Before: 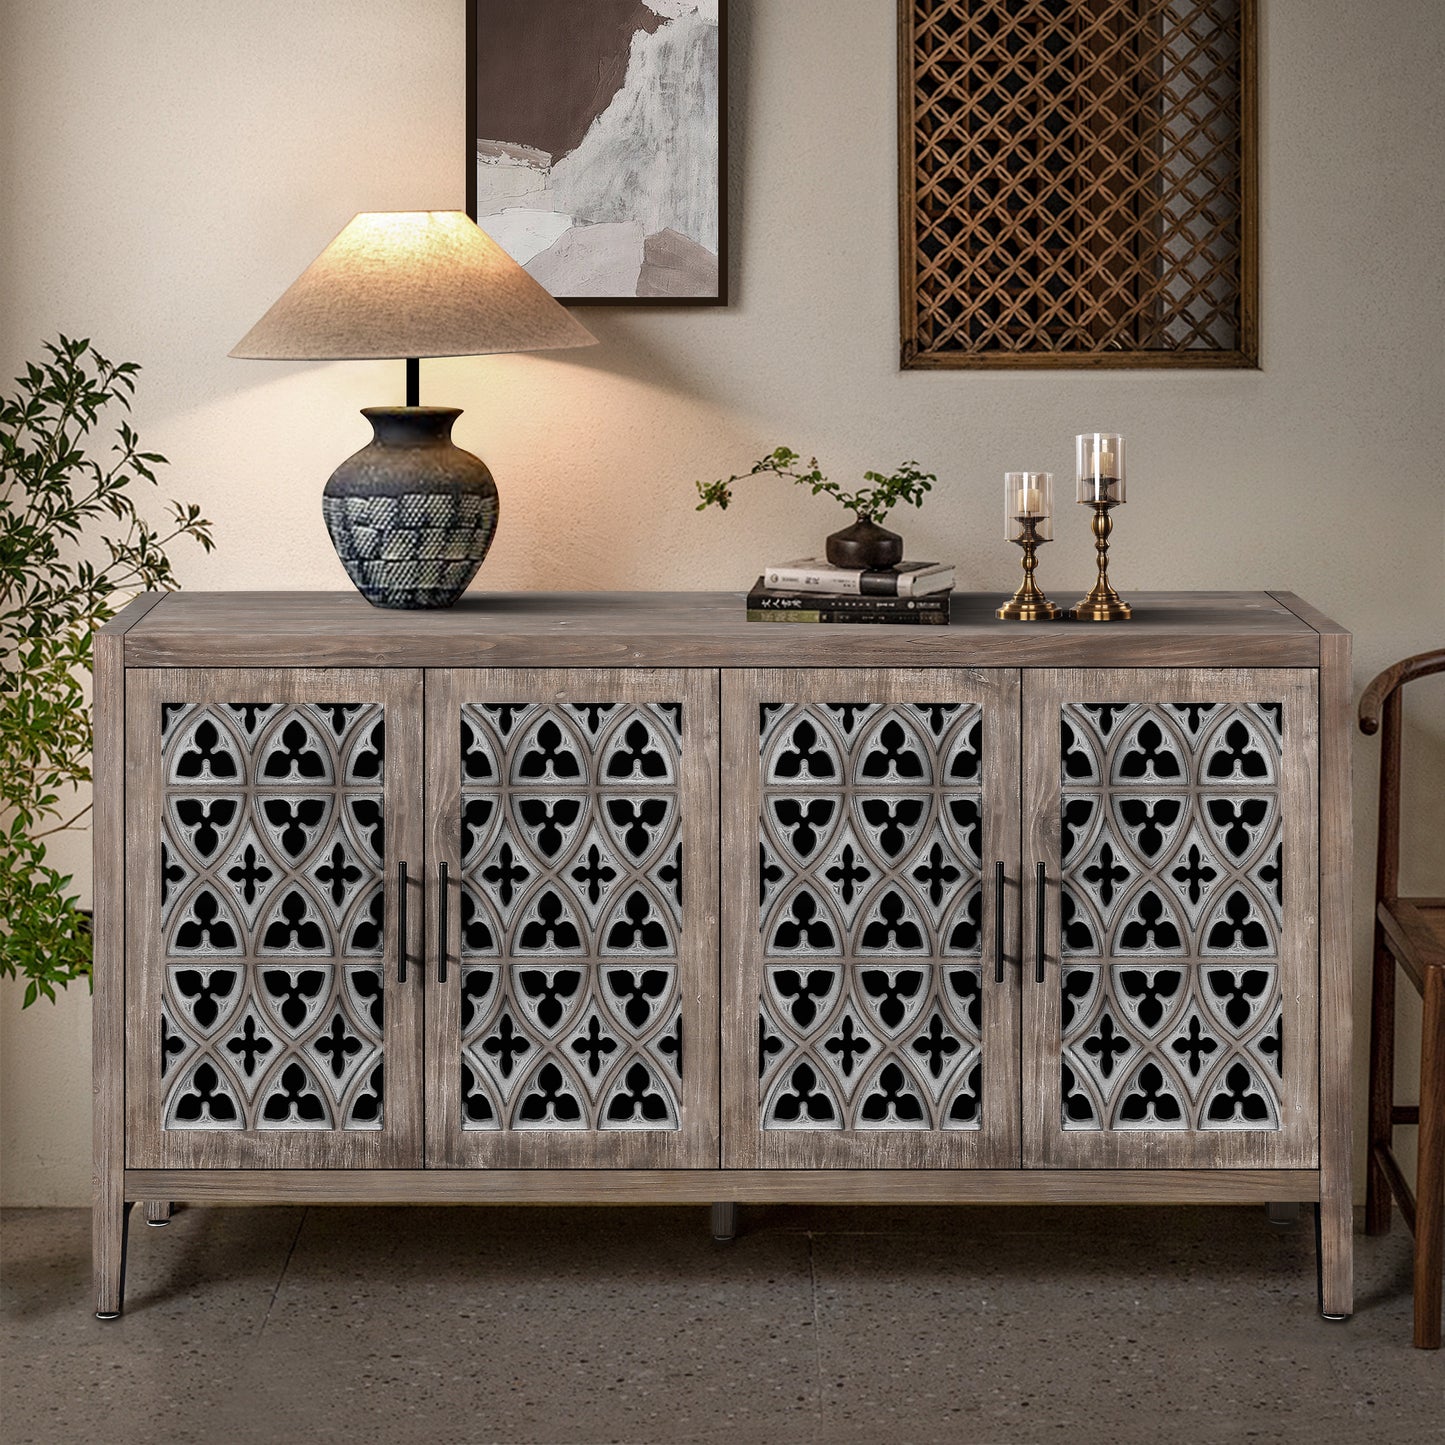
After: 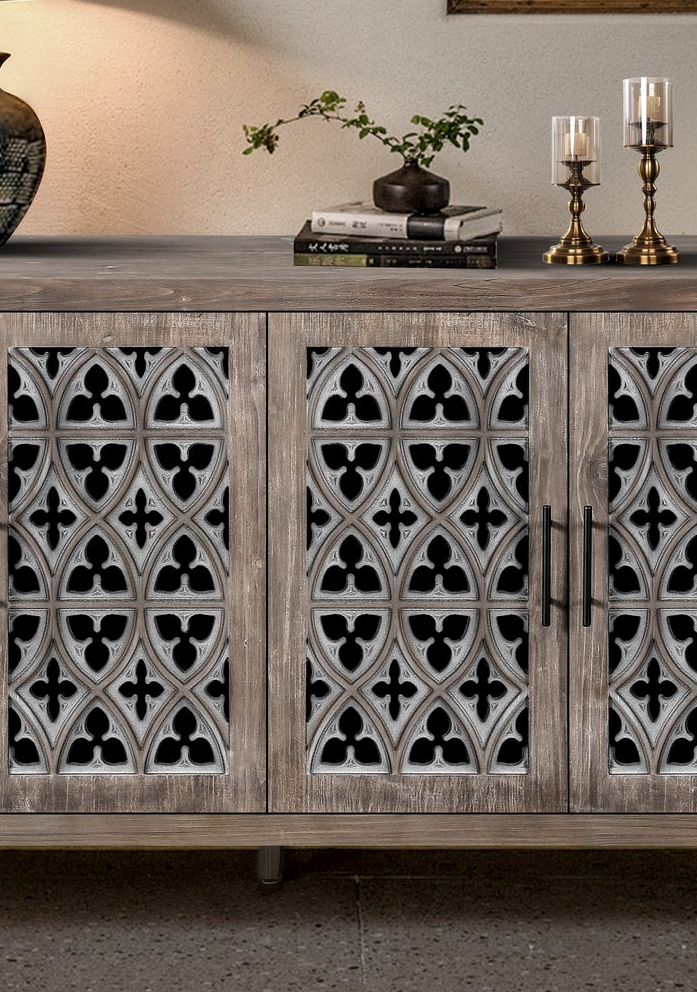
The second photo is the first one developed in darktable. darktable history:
local contrast: highlights 100%, shadows 100%, detail 120%, midtone range 0.2
crop: left 31.379%, top 24.658%, right 20.326%, bottom 6.628%
